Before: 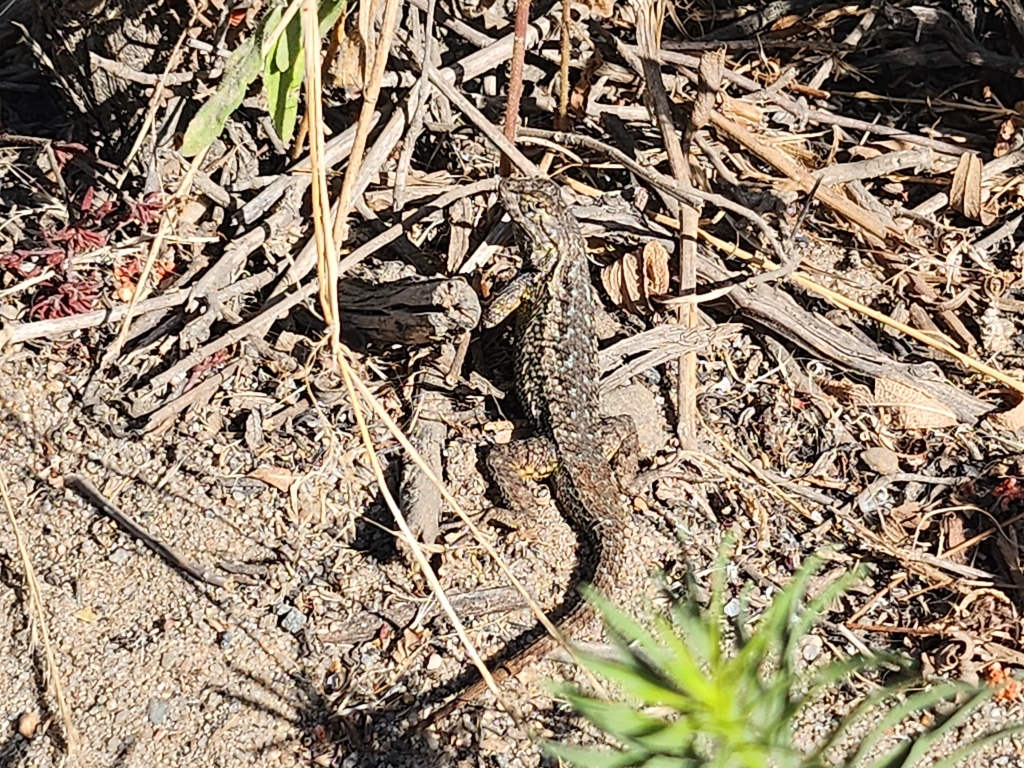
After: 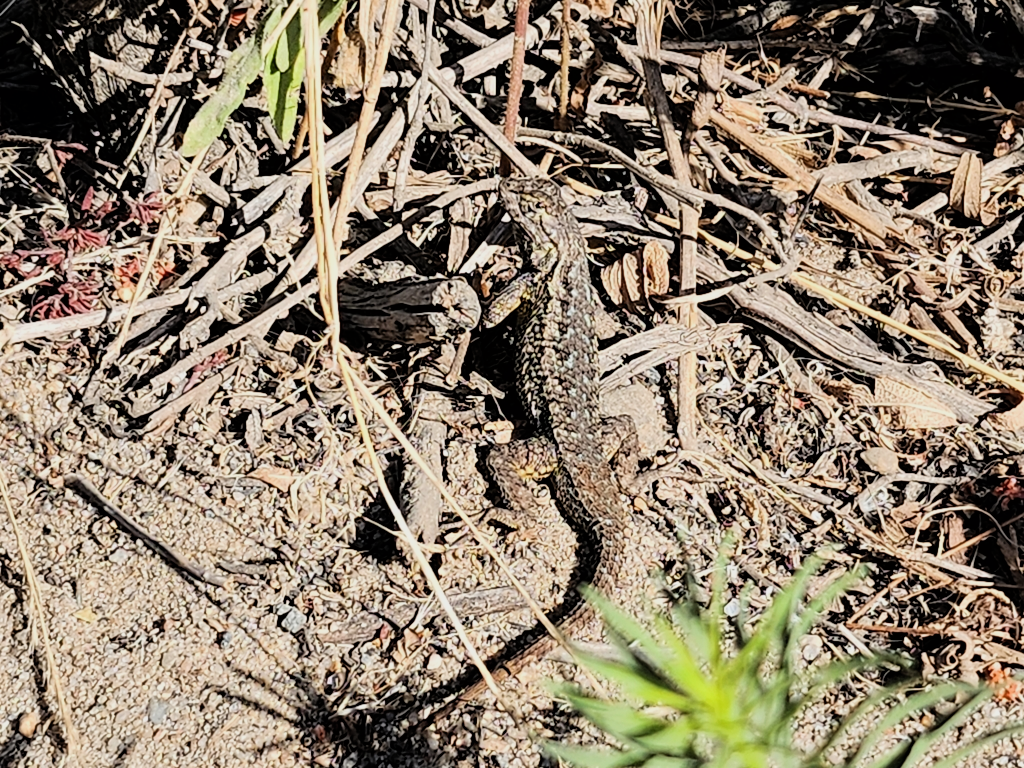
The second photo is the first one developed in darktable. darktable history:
filmic rgb: black relative exposure -11.73 EV, white relative exposure 5.44 EV, threshold 2.96 EV, hardness 4.49, latitude 49.61%, contrast 1.141, enable highlight reconstruction true
